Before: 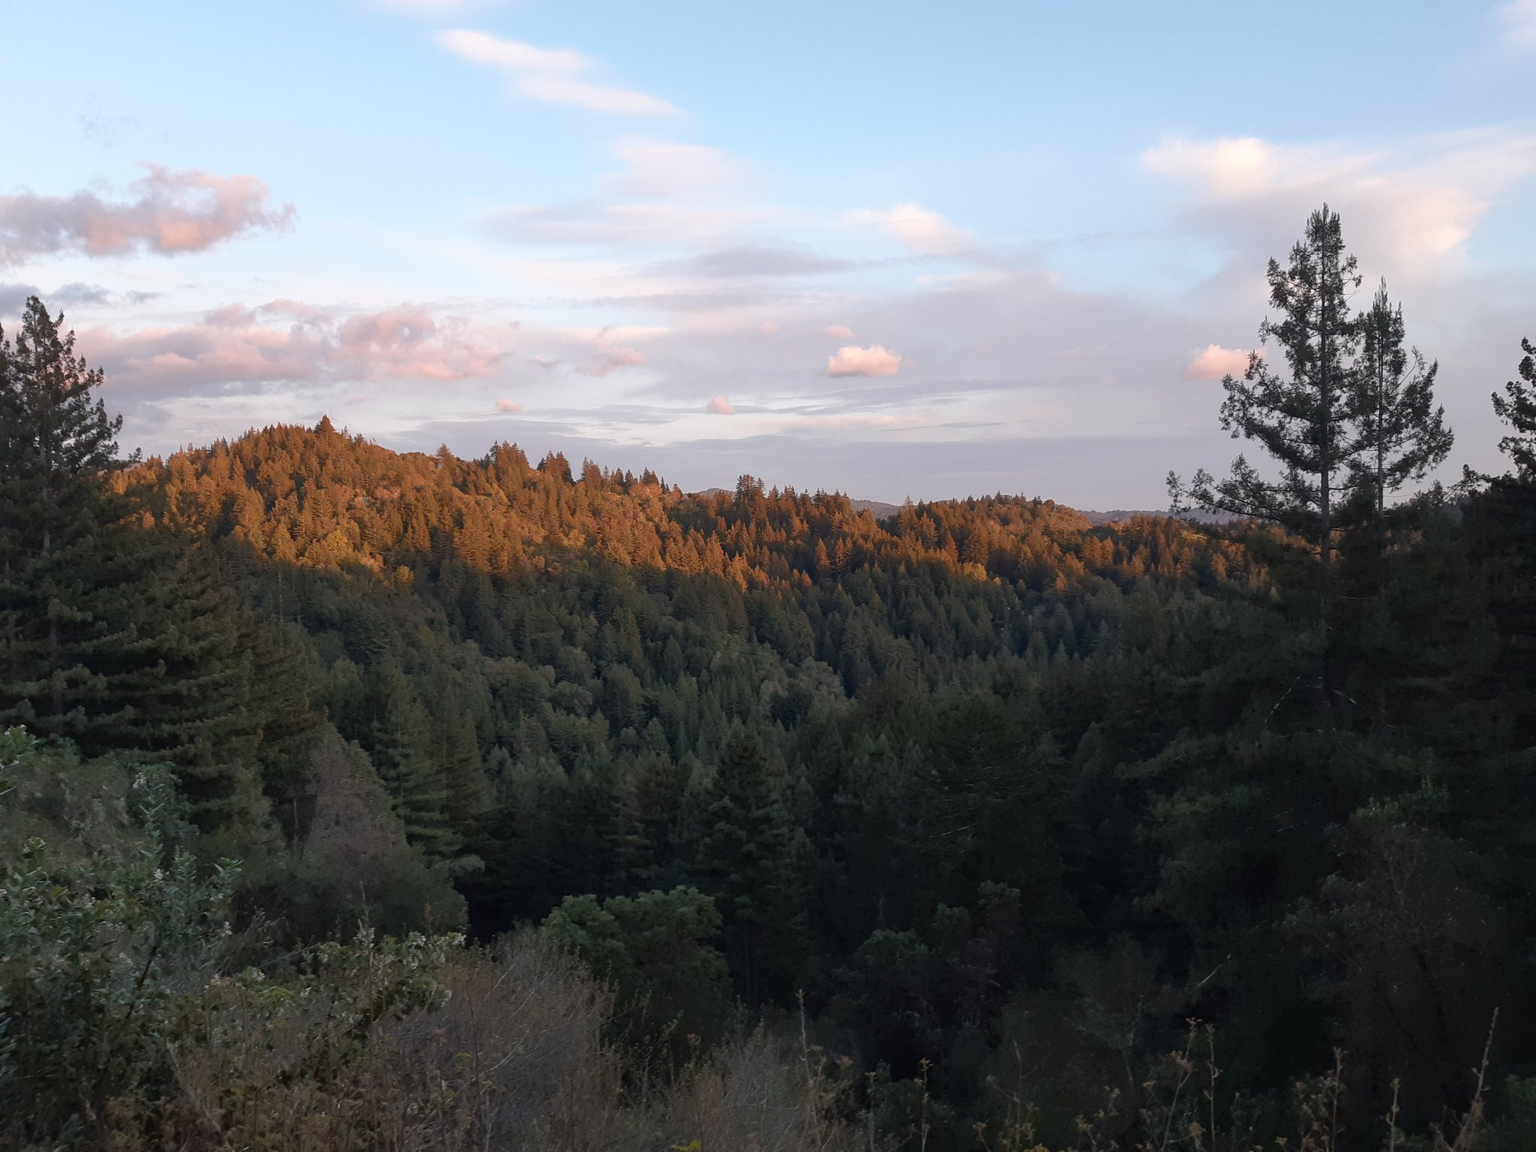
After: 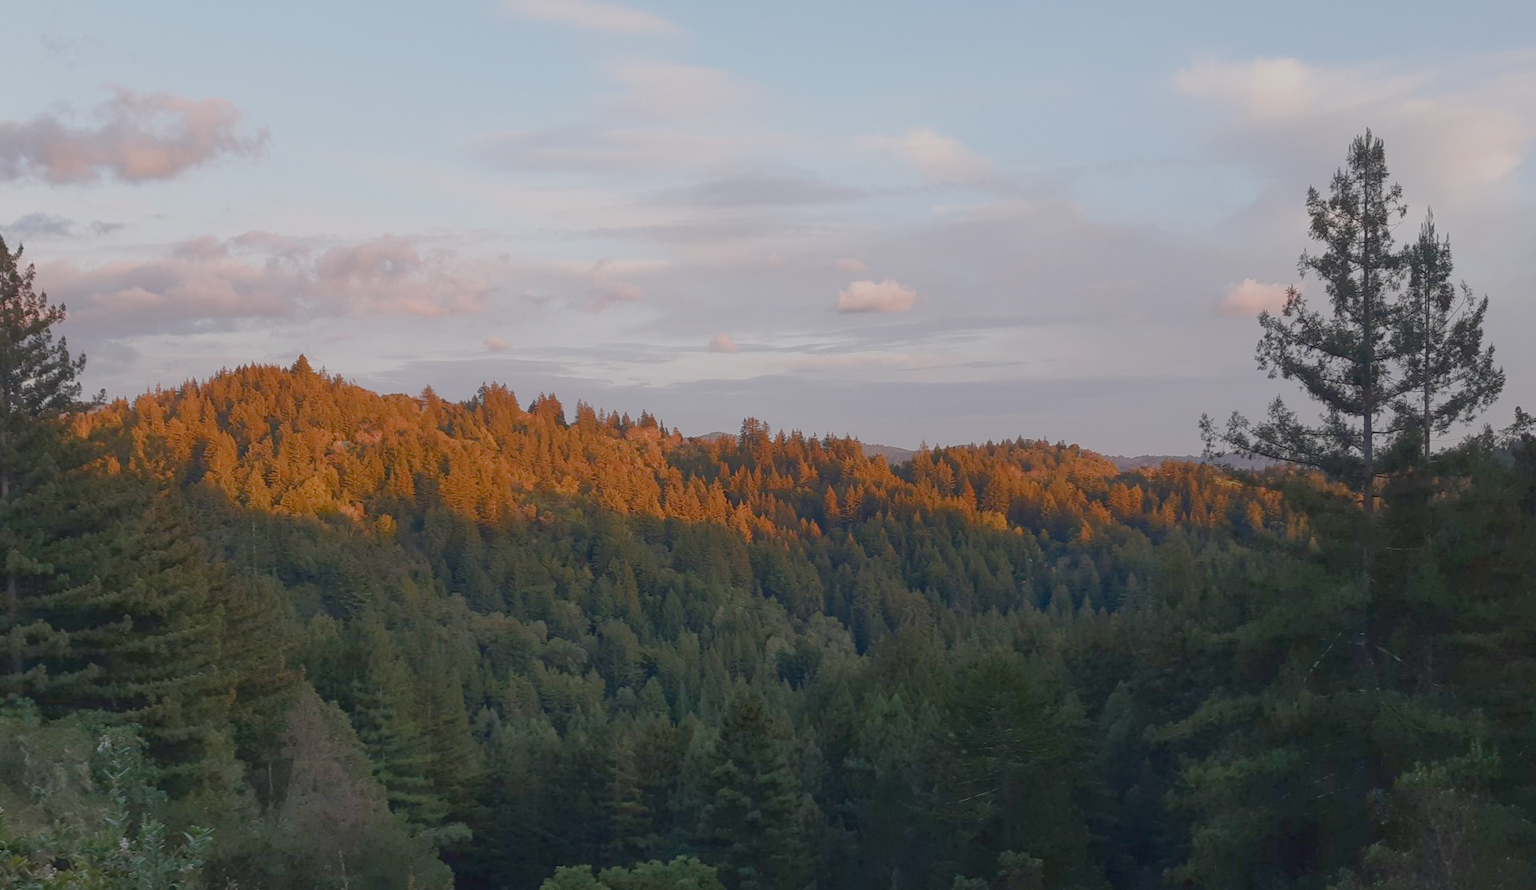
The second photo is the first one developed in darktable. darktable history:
crop: left 2.737%, top 7.287%, right 3.421%, bottom 20.179%
color balance rgb: shadows lift › chroma 1%, shadows lift › hue 113°, highlights gain › chroma 0.2%, highlights gain › hue 333°, perceptual saturation grading › global saturation 20%, perceptual saturation grading › highlights -50%, perceptual saturation grading › shadows 25%, contrast -30%
